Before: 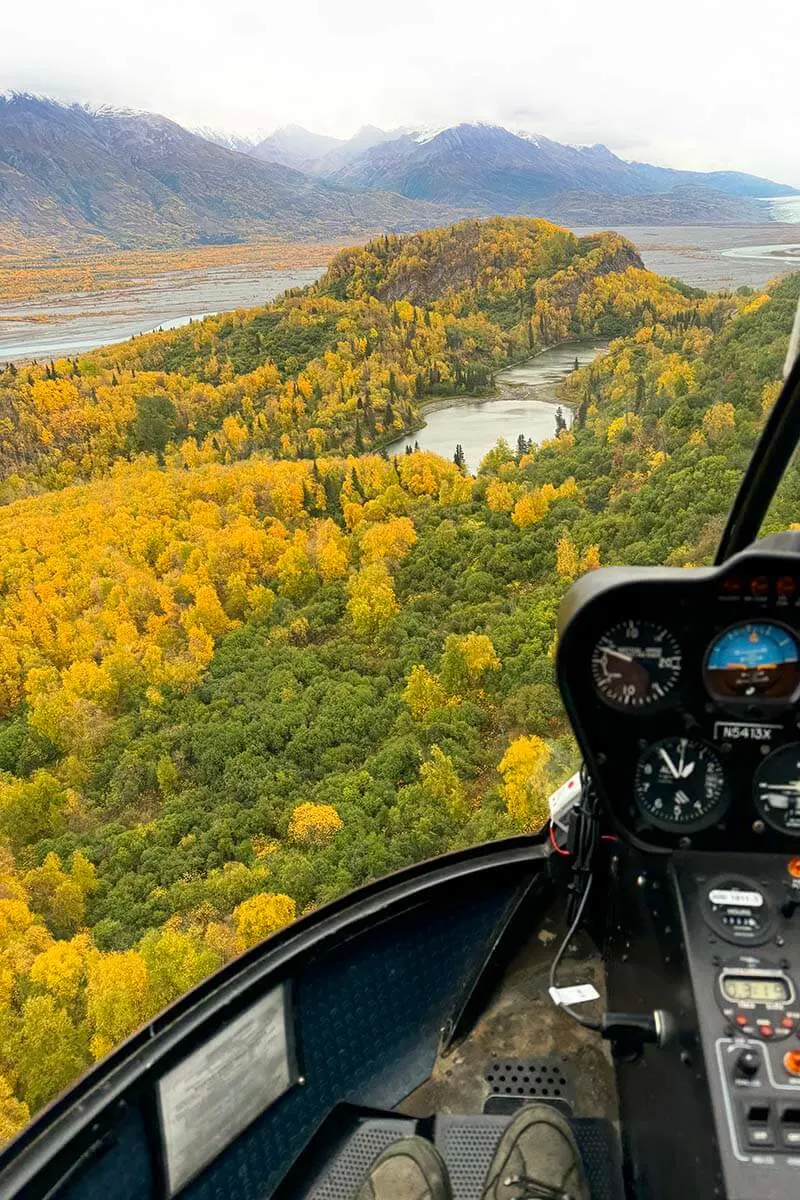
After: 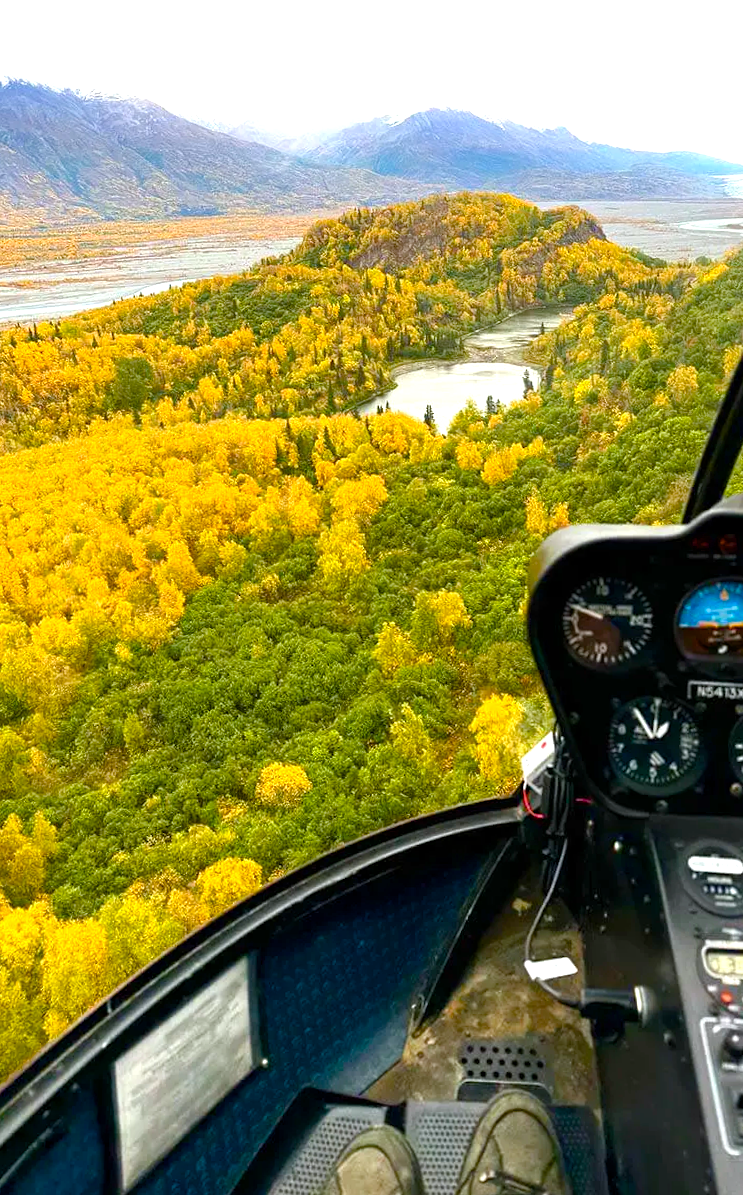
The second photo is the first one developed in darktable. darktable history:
color balance rgb: linear chroma grading › shadows -2.2%, linear chroma grading › highlights -15%, linear chroma grading › global chroma -10%, linear chroma grading › mid-tones -10%, perceptual saturation grading › global saturation 45%, perceptual saturation grading › highlights -50%, perceptual saturation grading › shadows 30%, perceptual brilliance grading › global brilliance 18%, global vibrance 45%
white balance: red 0.988, blue 1.017
rotate and perspective: rotation 0.215°, lens shift (vertical) -0.139, crop left 0.069, crop right 0.939, crop top 0.002, crop bottom 0.996
